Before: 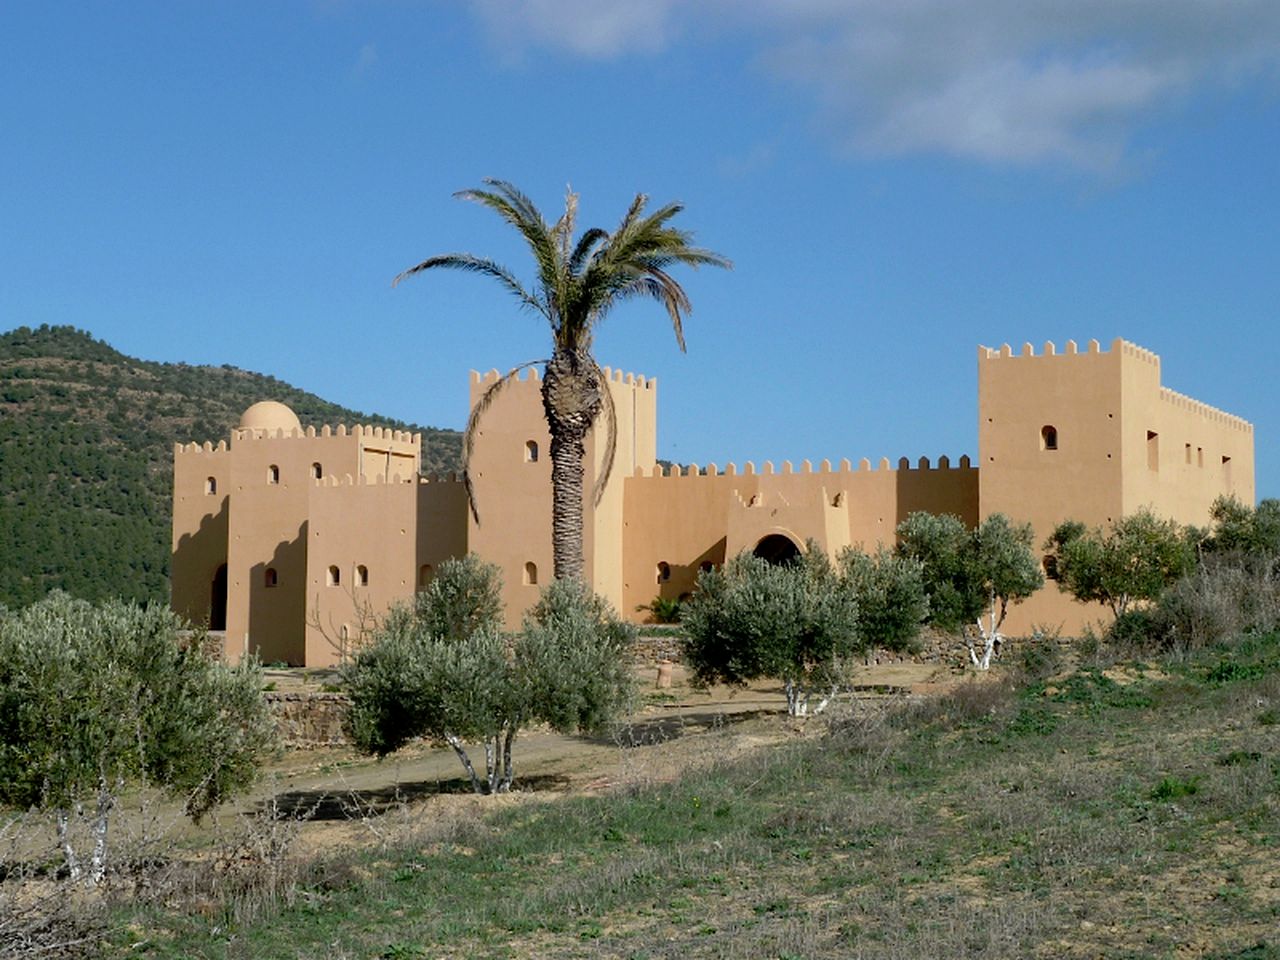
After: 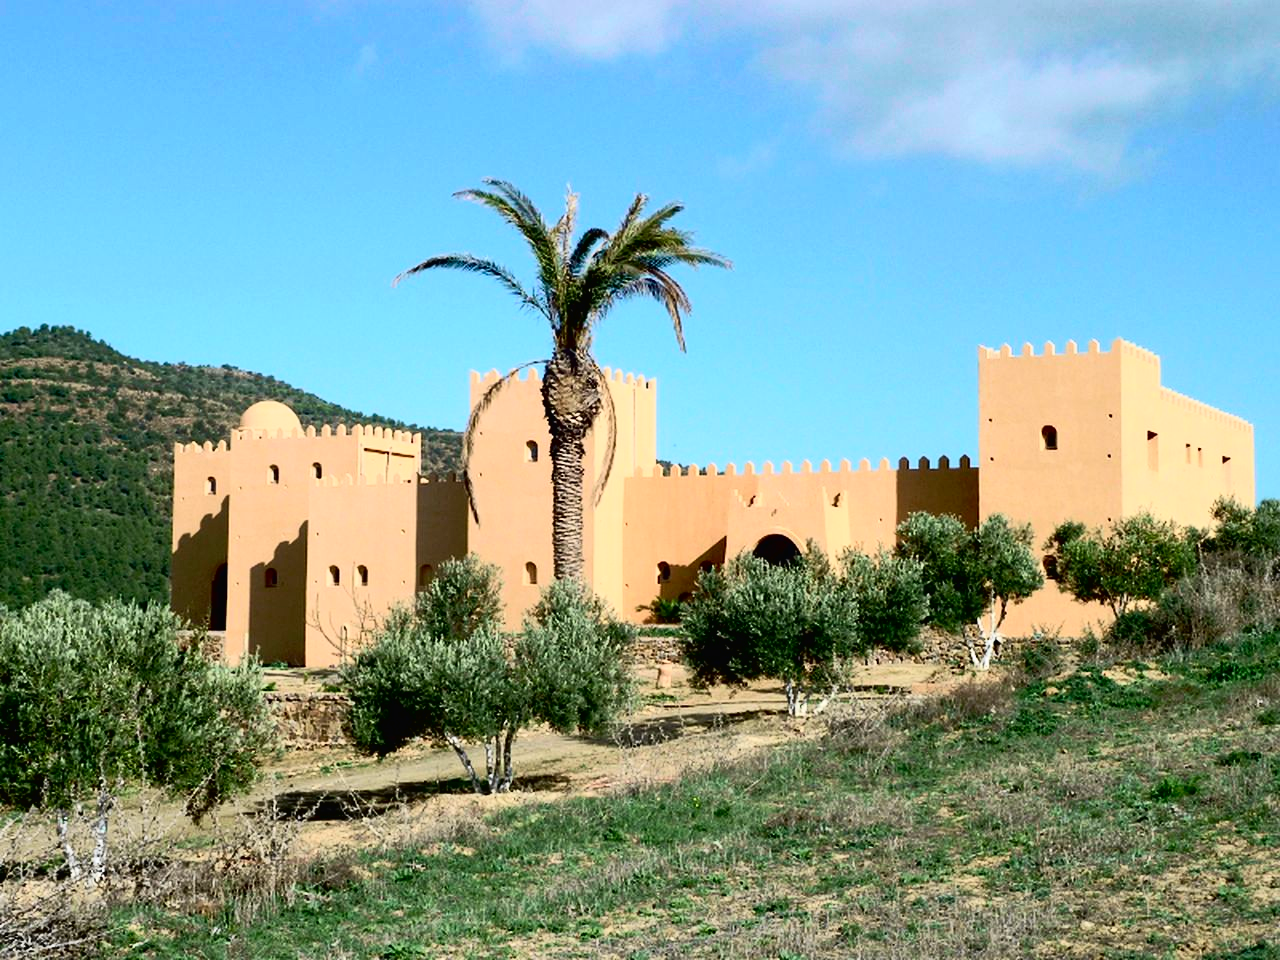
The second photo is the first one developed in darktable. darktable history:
tone curve: curves: ch0 [(0, 0.013) (0.054, 0.018) (0.205, 0.191) (0.289, 0.292) (0.39, 0.424) (0.493, 0.551) (0.647, 0.752) (0.796, 0.887) (1, 0.998)]; ch1 [(0, 0) (0.371, 0.339) (0.477, 0.452) (0.494, 0.495) (0.501, 0.501) (0.51, 0.516) (0.54, 0.557) (0.572, 0.605) (0.66, 0.701) (0.783, 0.804) (1, 1)]; ch2 [(0, 0) (0.32, 0.281) (0.403, 0.399) (0.441, 0.428) (0.47, 0.469) (0.498, 0.496) (0.524, 0.543) (0.551, 0.579) (0.633, 0.665) (0.7, 0.711) (1, 1)], color space Lab, independent channels, preserve colors none
contrast brightness saturation: contrast 0.24, brightness 0.09
